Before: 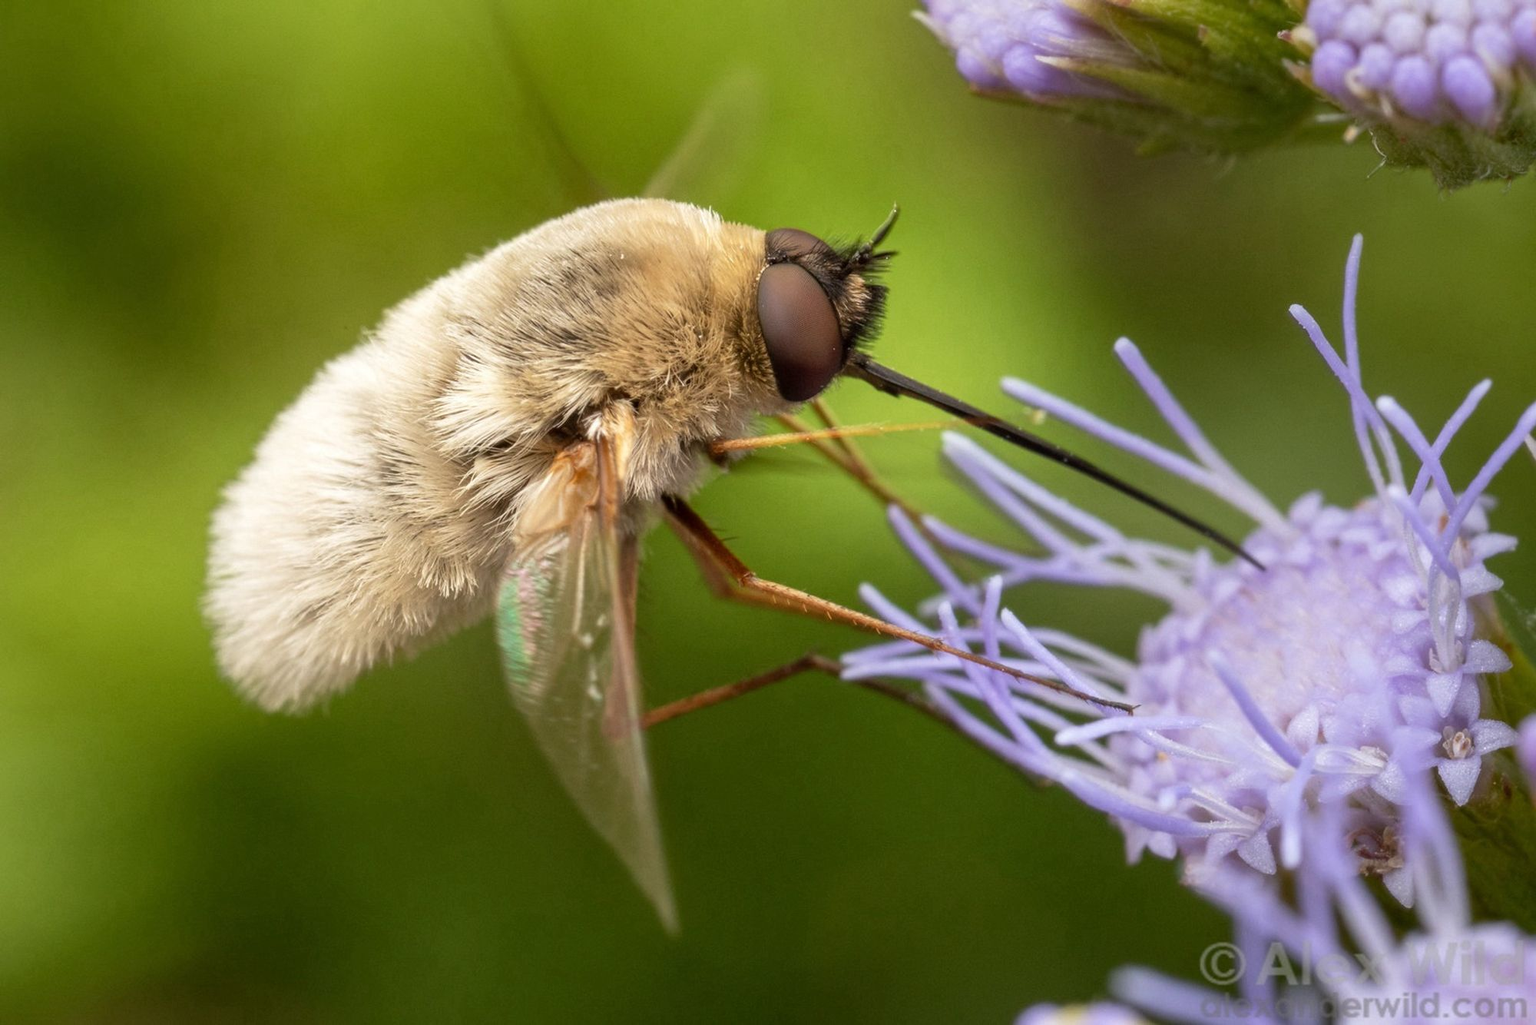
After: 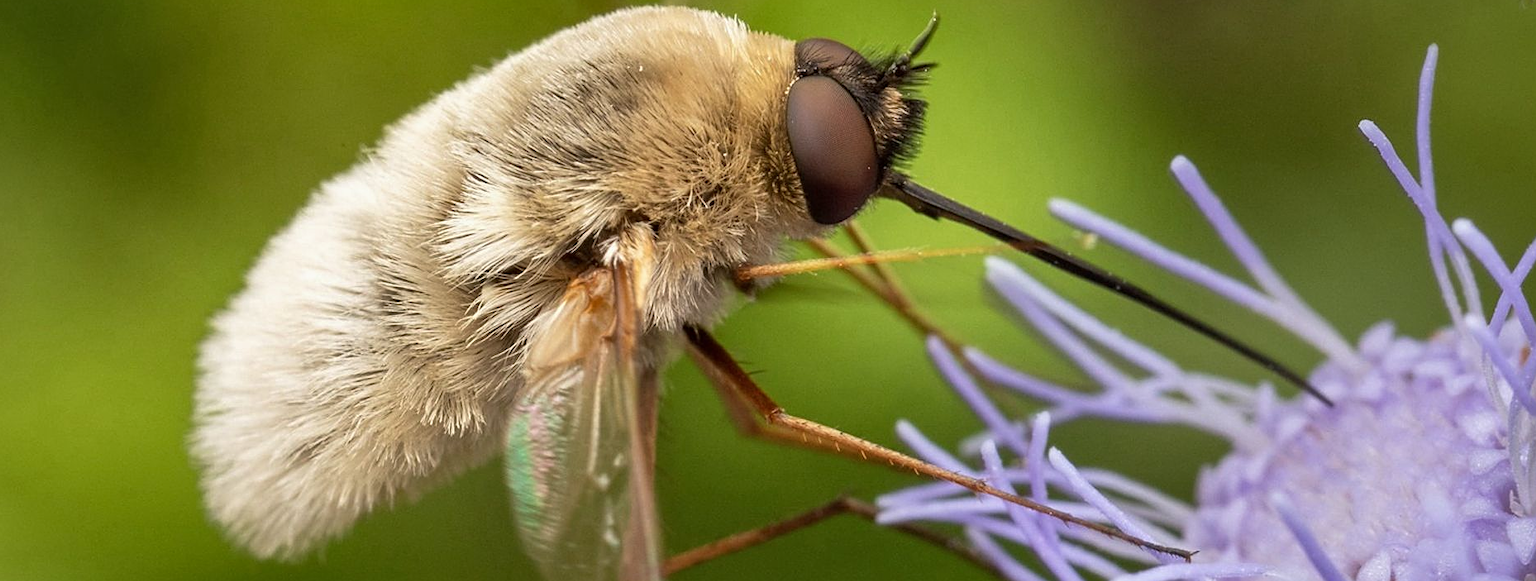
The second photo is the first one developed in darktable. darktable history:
sharpen: amount 0.499
shadows and highlights: shadows 43.88, white point adjustment -1.38, soften with gaussian
crop: left 1.781%, top 18.848%, right 5.312%, bottom 28.357%
